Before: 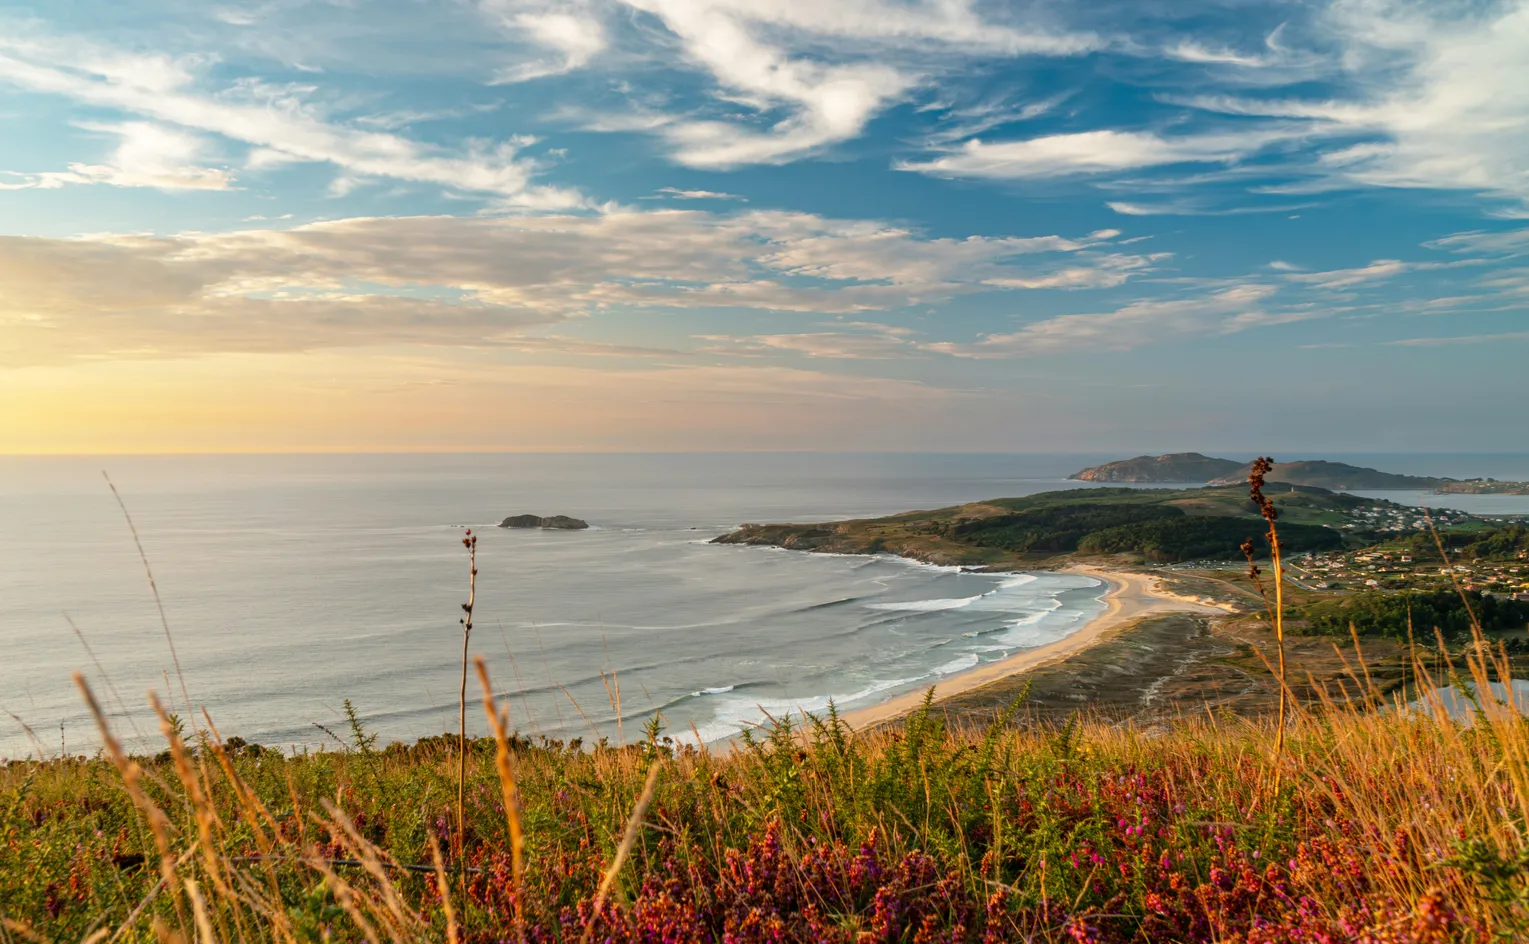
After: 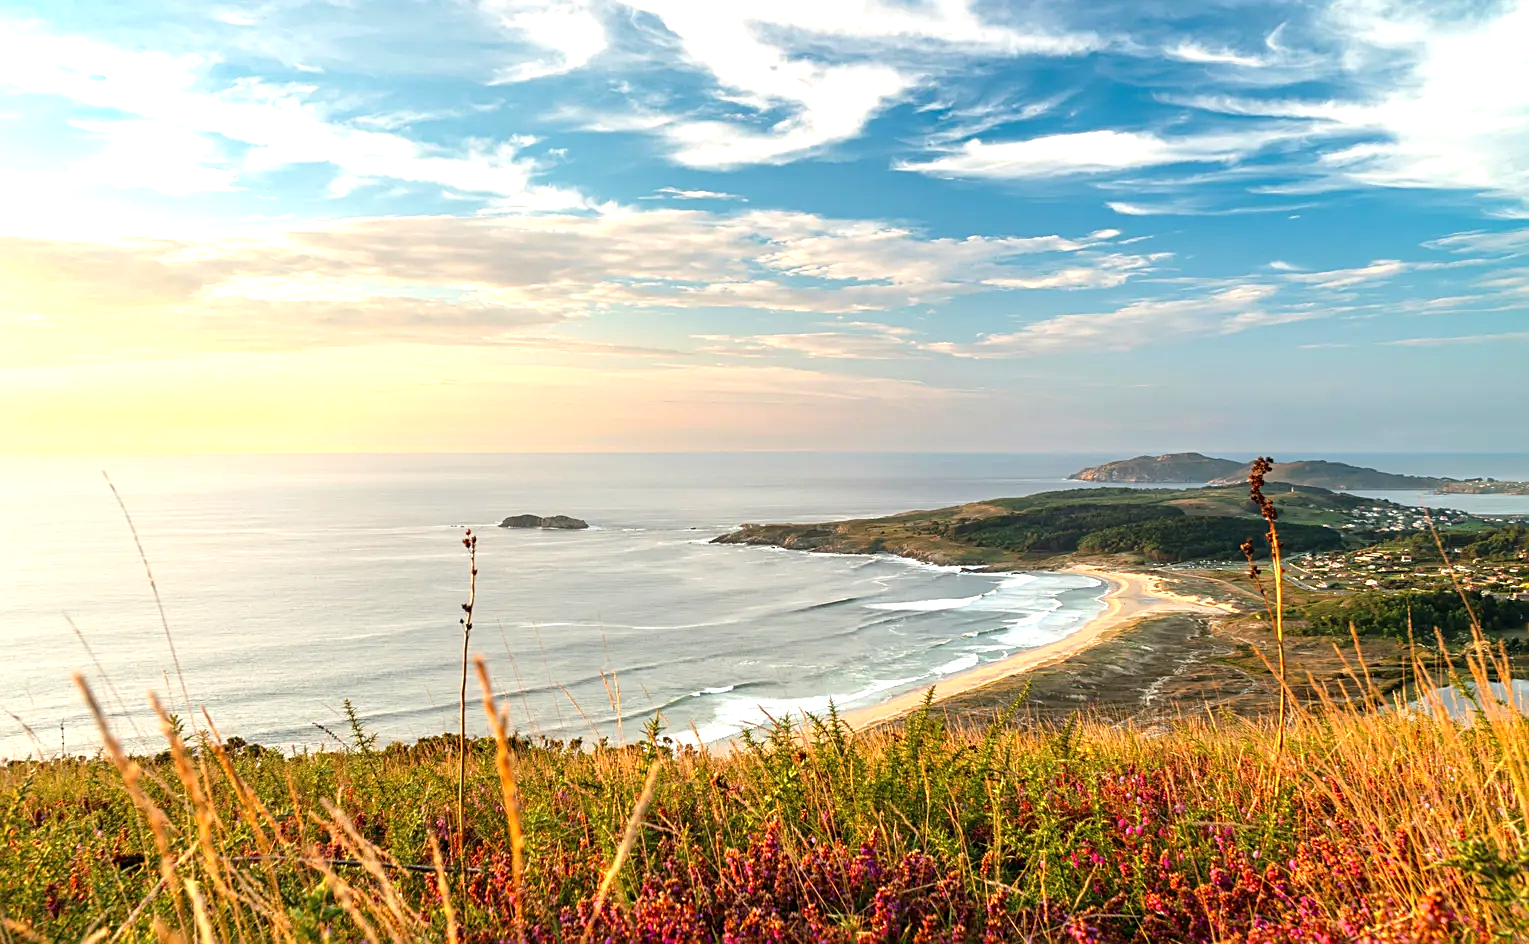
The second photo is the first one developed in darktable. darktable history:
exposure: black level correction 0, exposure 0.854 EV, compensate exposure bias true, compensate highlight preservation false
sharpen: on, module defaults
